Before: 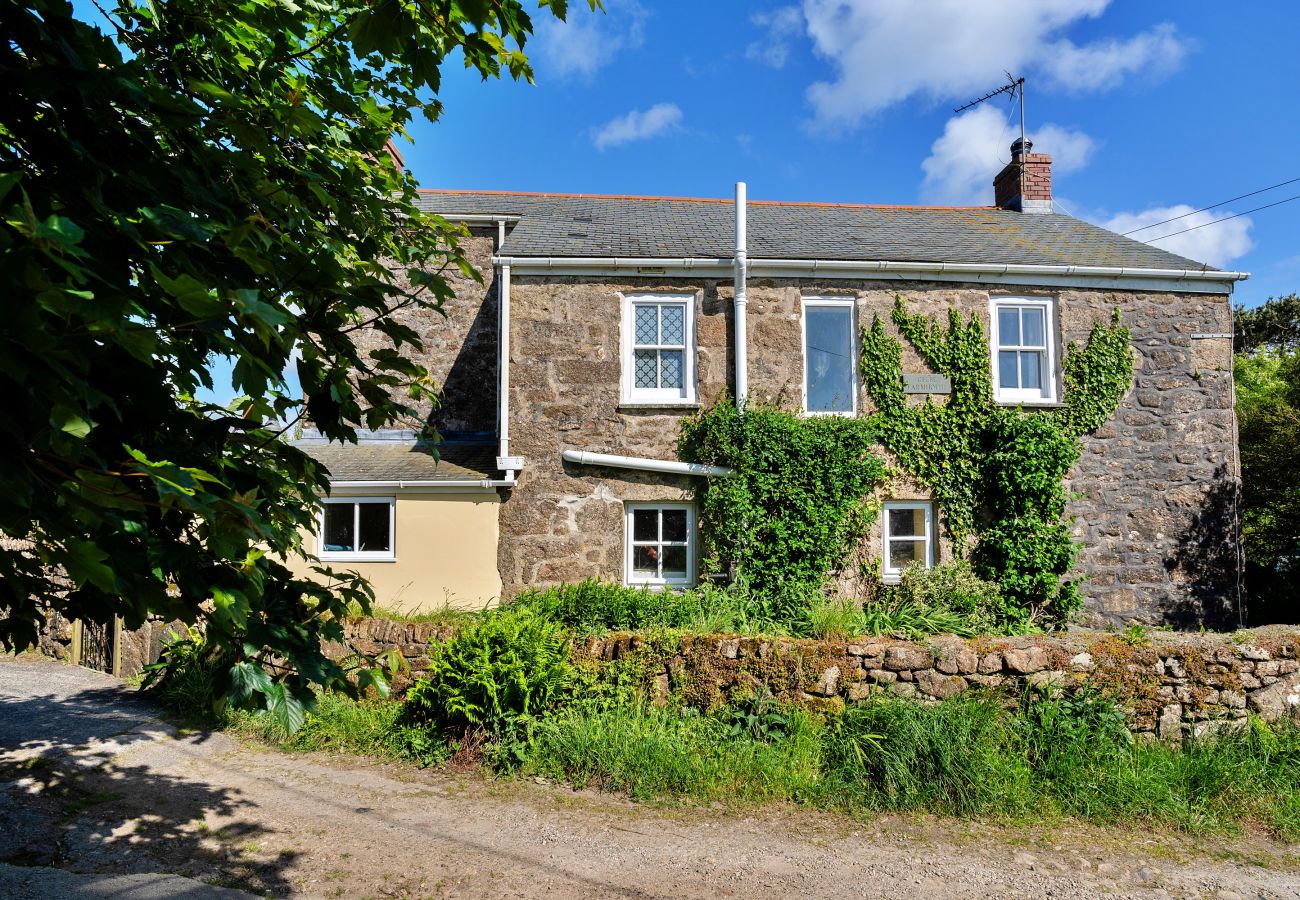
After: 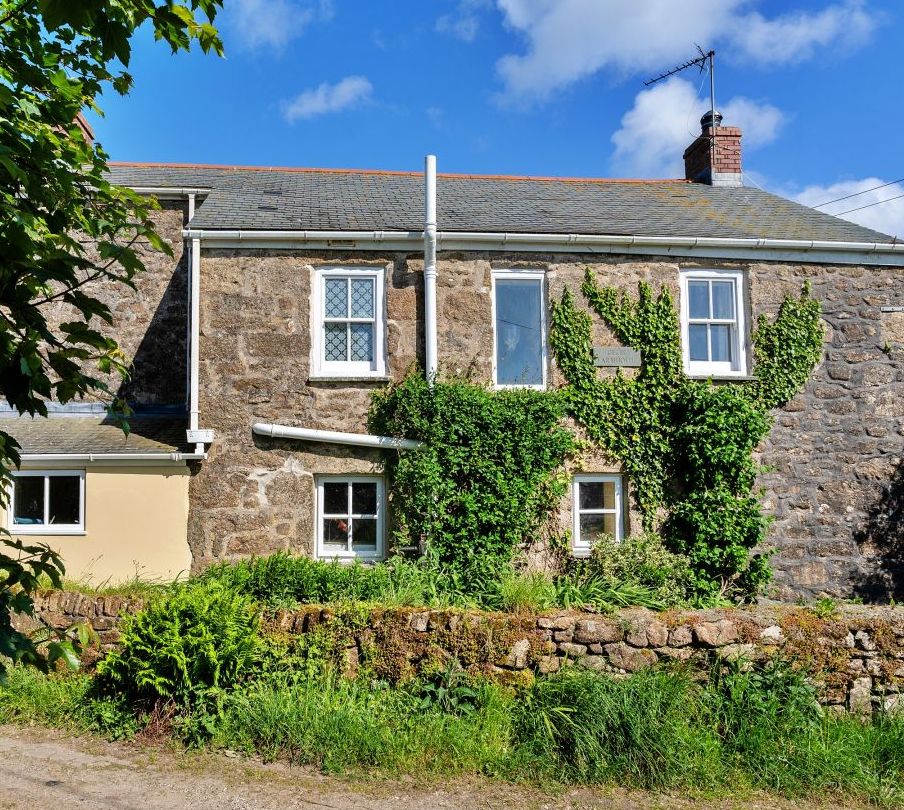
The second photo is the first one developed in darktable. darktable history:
crop and rotate: left 23.848%, top 3.104%, right 6.596%, bottom 6.895%
